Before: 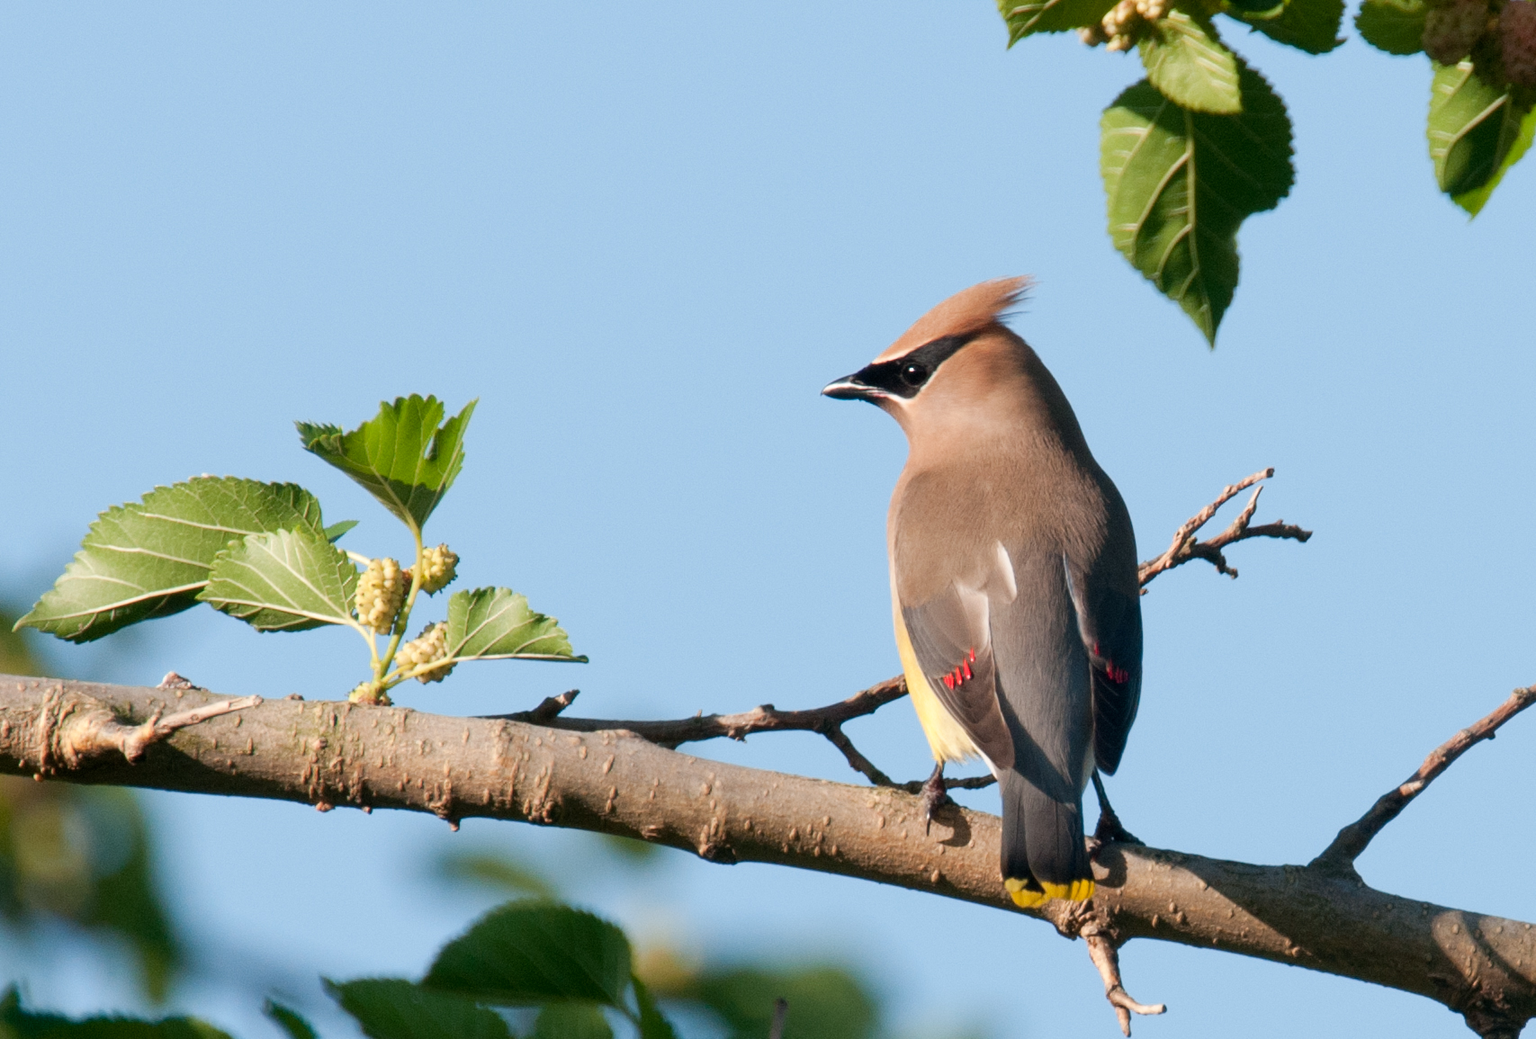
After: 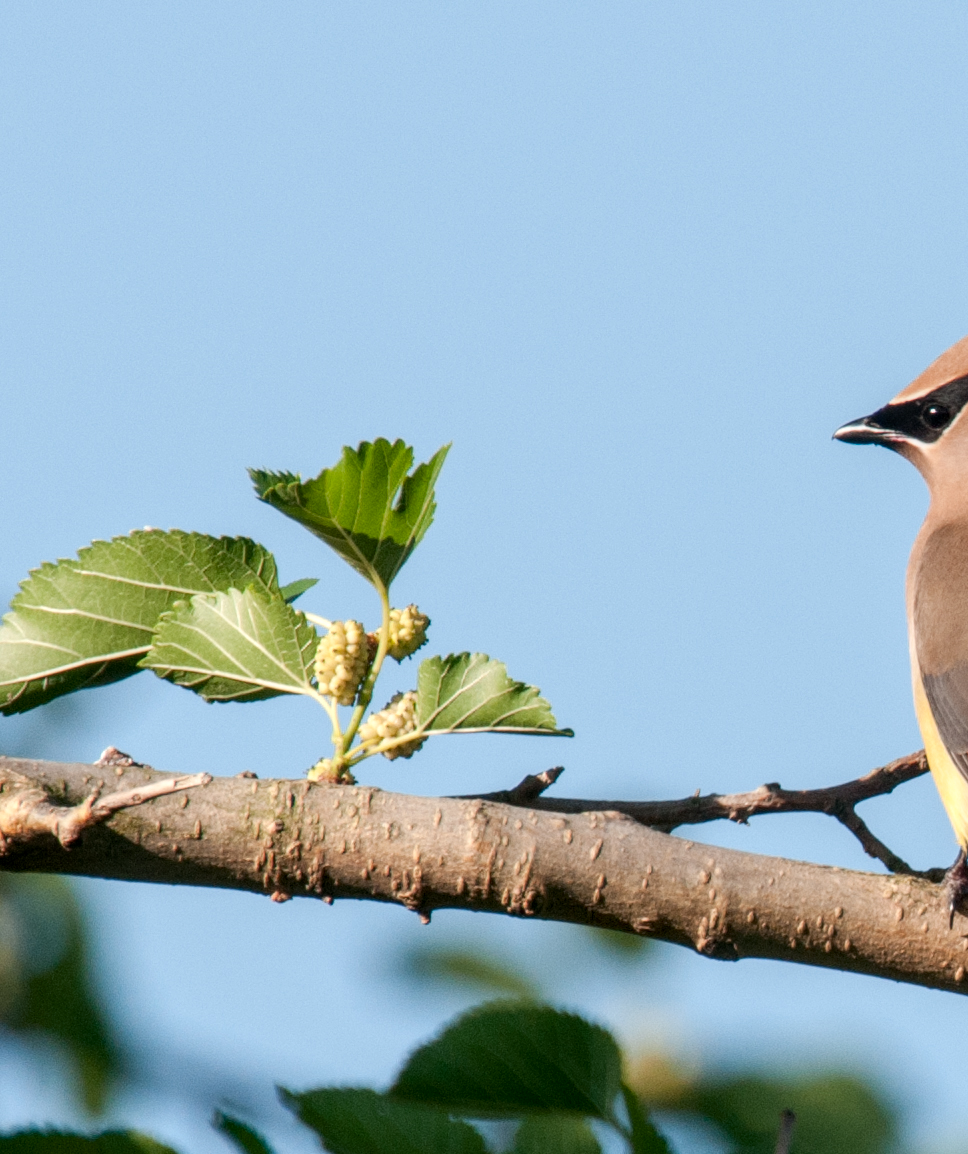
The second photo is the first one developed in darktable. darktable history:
crop: left 4.69%, right 38.581%
local contrast: detail 130%
tone equalizer: on, module defaults
contrast brightness saturation: contrast 0.075
